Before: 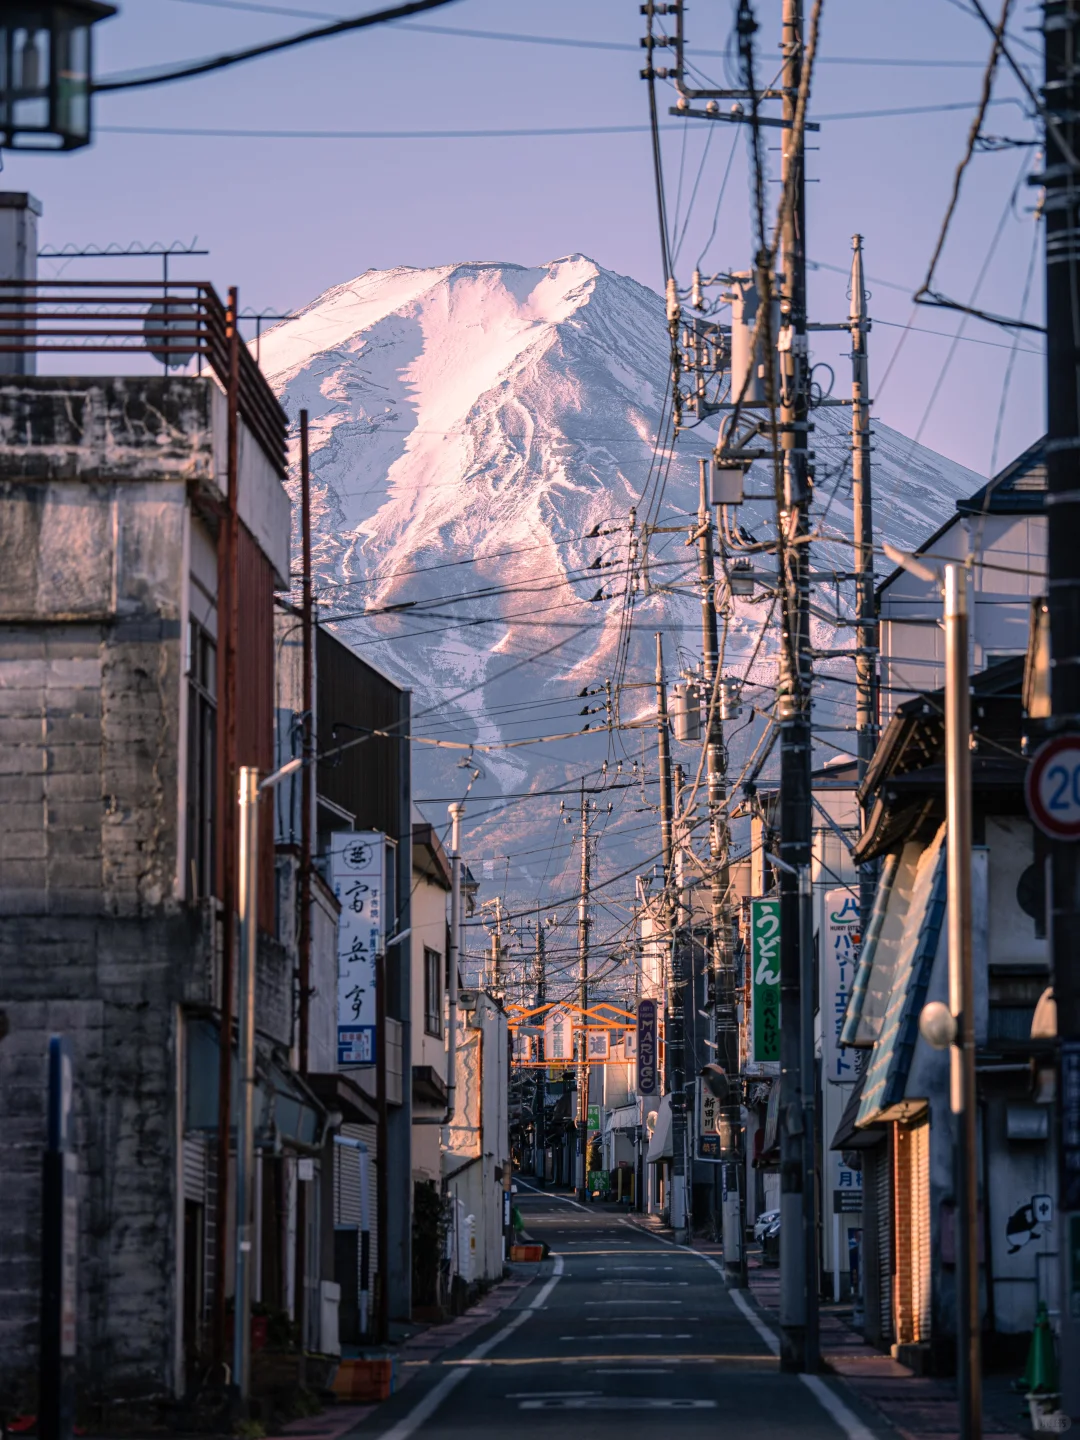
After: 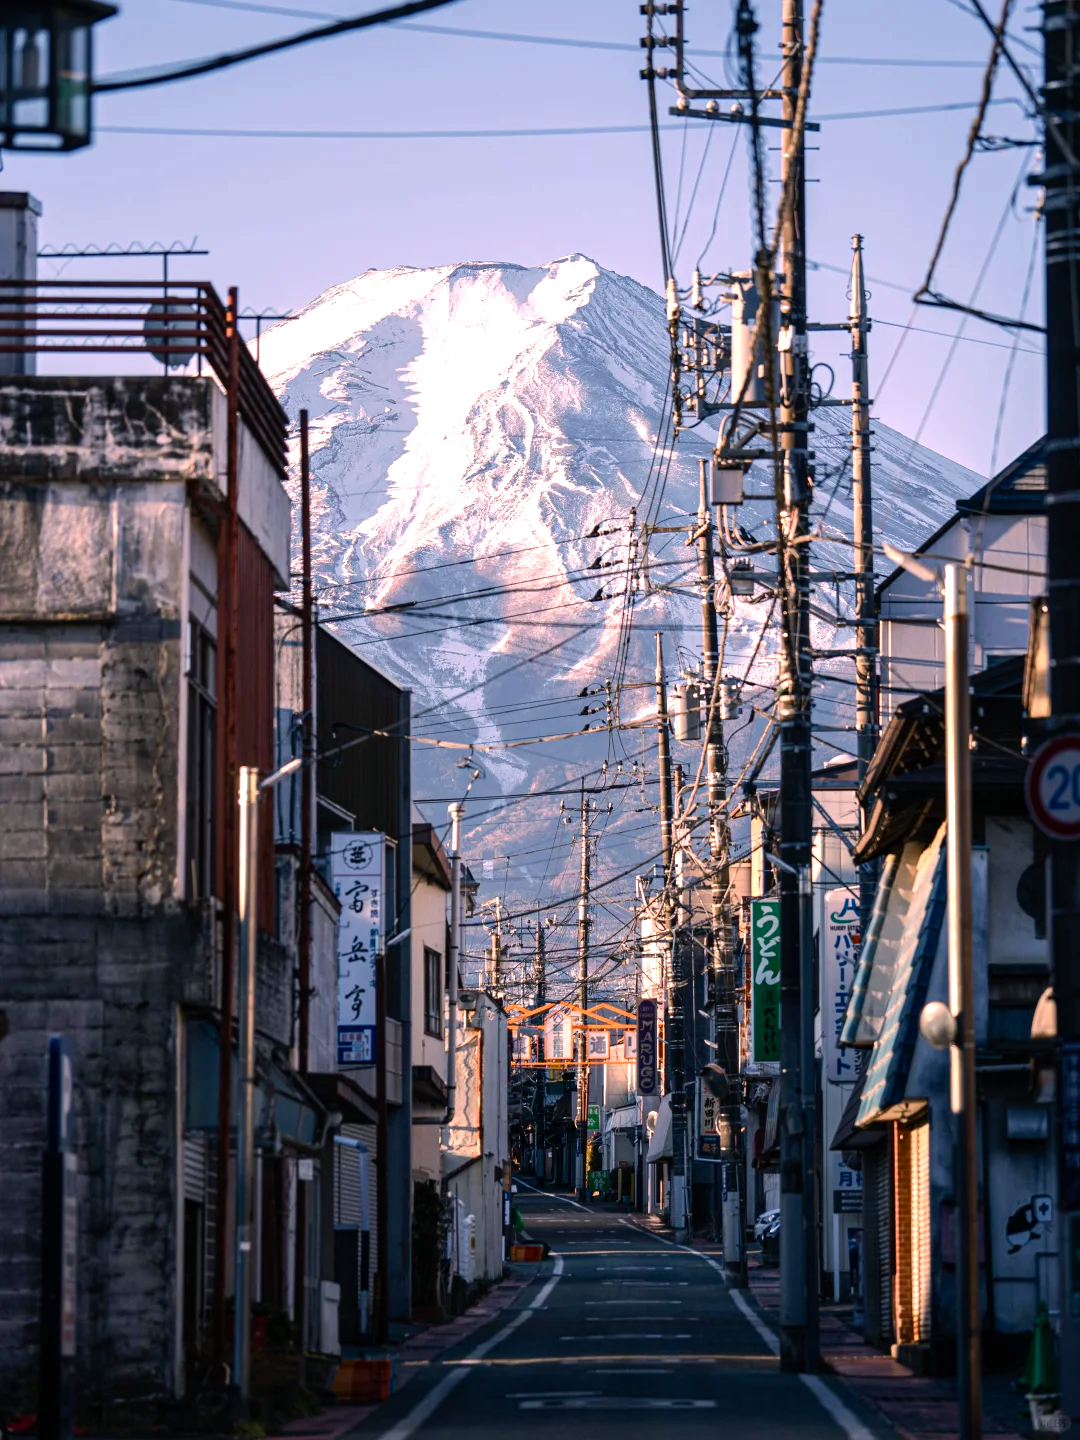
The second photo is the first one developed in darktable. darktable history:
color balance rgb: shadows lift › chroma 1.047%, shadows lift › hue 215.72°, perceptual saturation grading › global saturation 20%, perceptual saturation grading › highlights -49.912%, perceptual saturation grading › shadows 24.956%, perceptual brilliance grading › highlights 19.565%, perceptual brilliance grading › mid-tones 20.352%, perceptual brilliance grading › shadows -19.59%, global vibrance 14.776%
